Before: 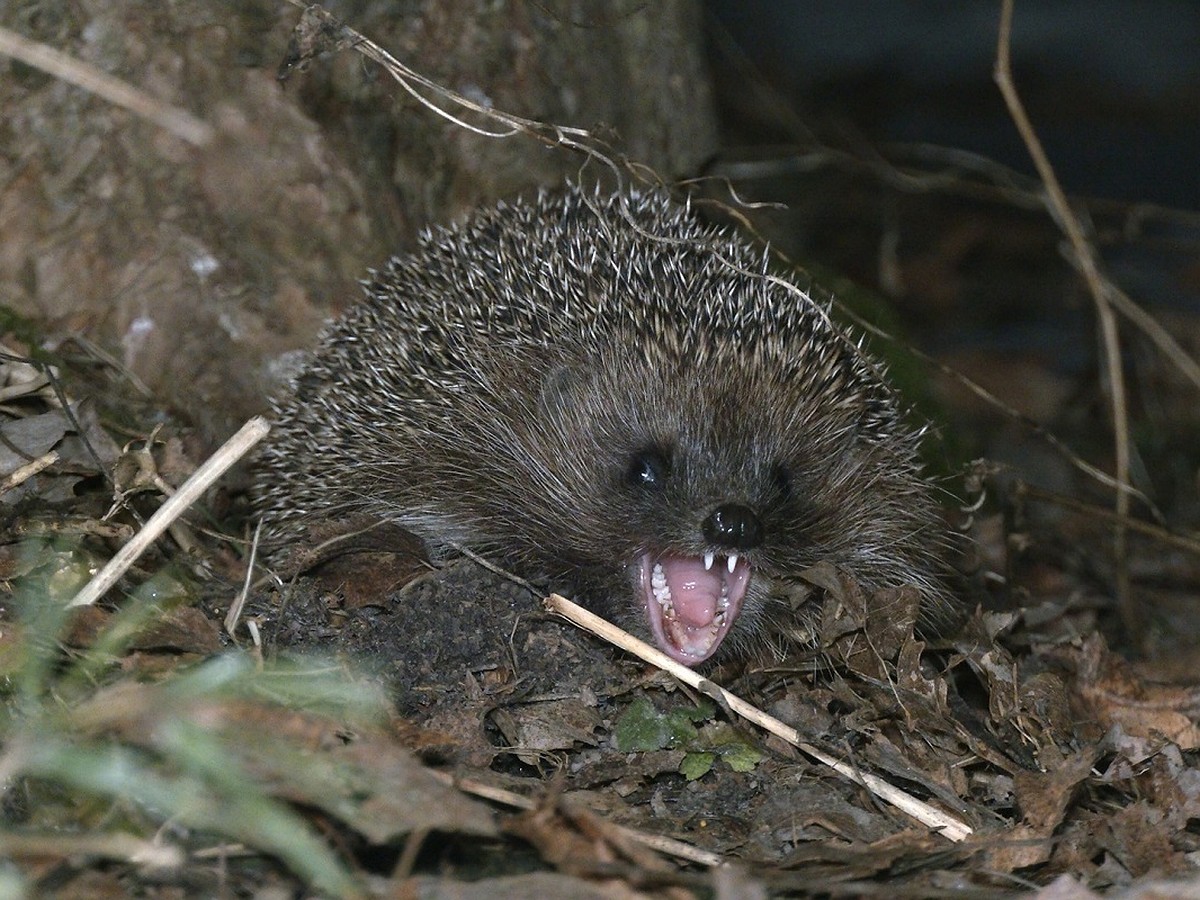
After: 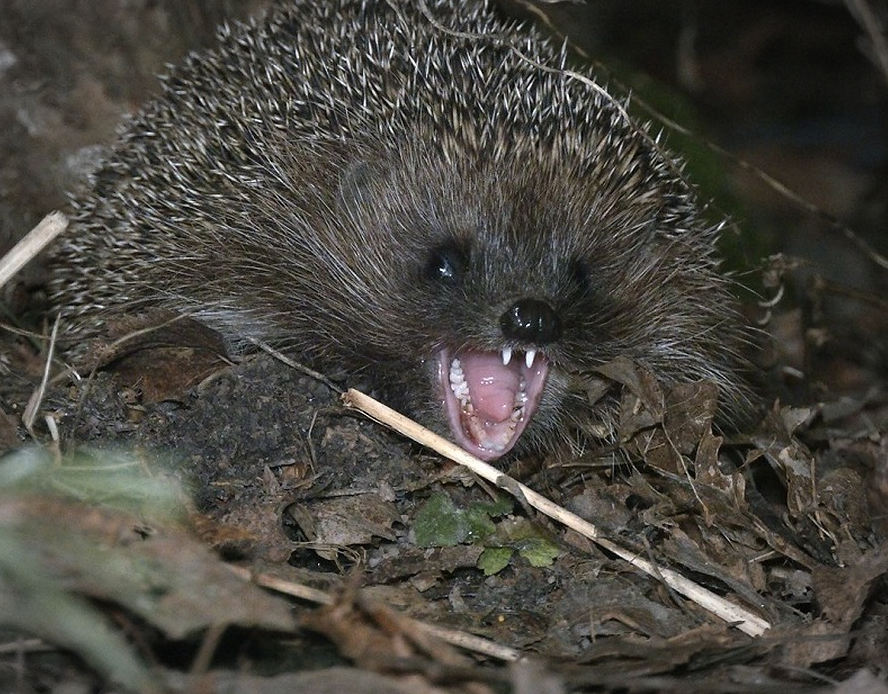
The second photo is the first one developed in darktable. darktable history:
crop: left 16.871%, top 22.857%, right 9.116%
vignetting: automatic ratio true
